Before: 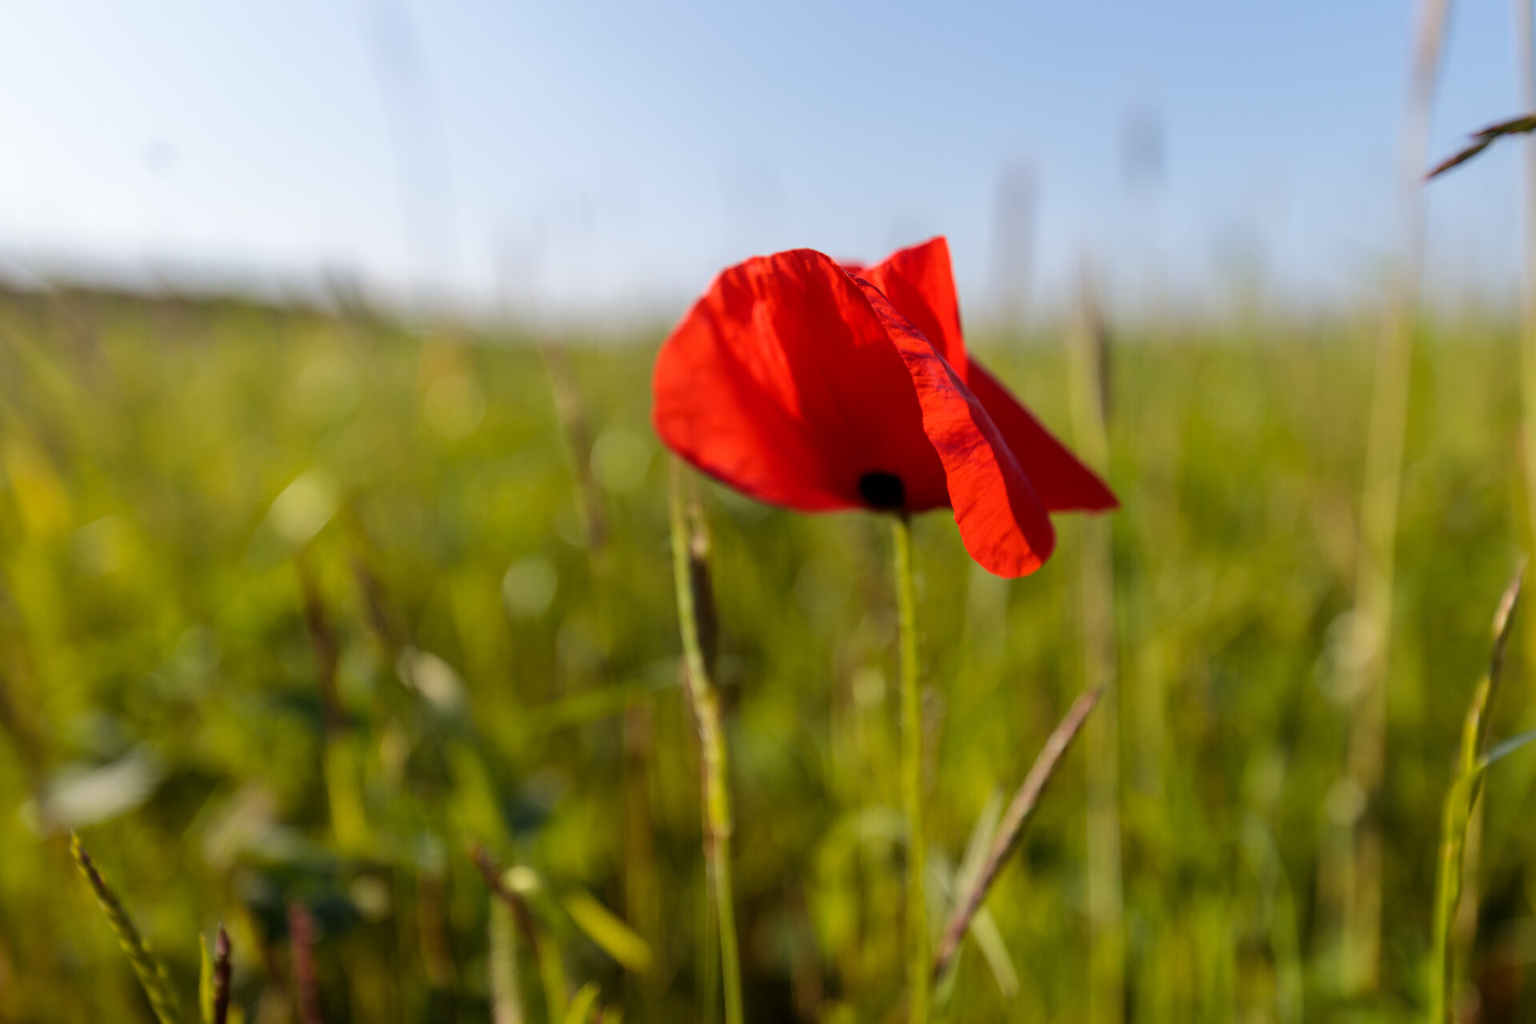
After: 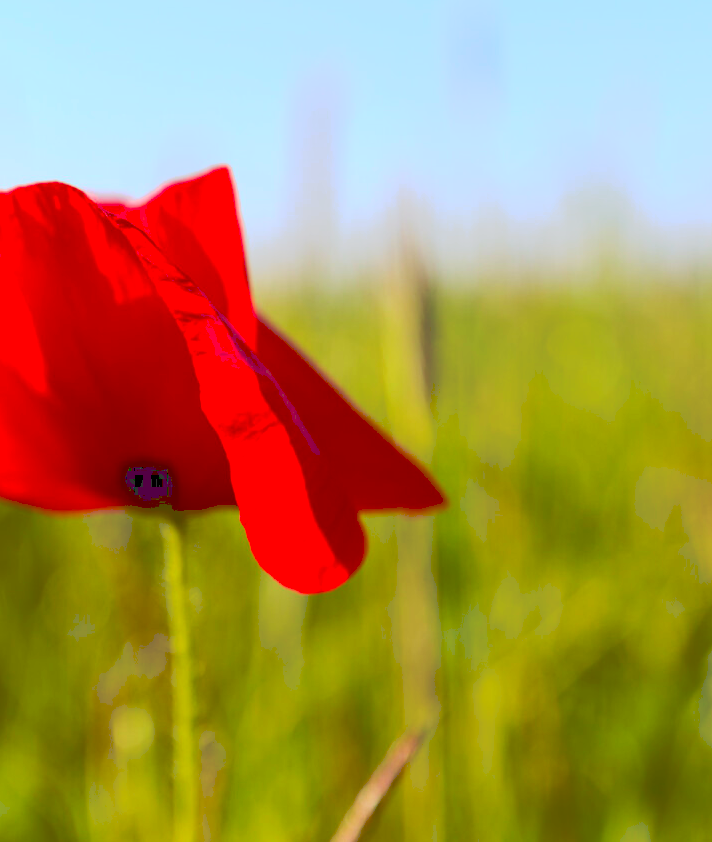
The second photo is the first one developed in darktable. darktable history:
crop and rotate: left 49.639%, top 10.087%, right 13.27%, bottom 24.104%
contrast brightness saturation: contrast 0.258, brightness 0.021, saturation 0.868
color zones: curves: ch0 [(0.068, 0.464) (0.25, 0.5) (0.48, 0.508) (0.75, 0.536) (0.886, 0.476) (0.967, 0.456)]; ch1 [(0.066, 0.456) (0.25, 0.5) (0.616, 0.508) (0.746, 0.56) (0.934, 0.444)]
tone curve: curves: ch0 [(0, 0) (0.003, 0.298) (0.011, 0.298) (0.025, 0.298) (0.044, 0.3) (0.069, 0.302) (0.1, 0.312) (0.136, 0.329) (0.177, 0.354) (0.224, 0.376) (0.277, 0.408) (0.335, 0.453) (0.399, 0.503) (0.468, 0.562) (0.543, 0.623) (0.623, 0.686) (0.709, 0.754) (0.801, 0.825) (0.898, 0.873) (1, 1)], preserve colors none
